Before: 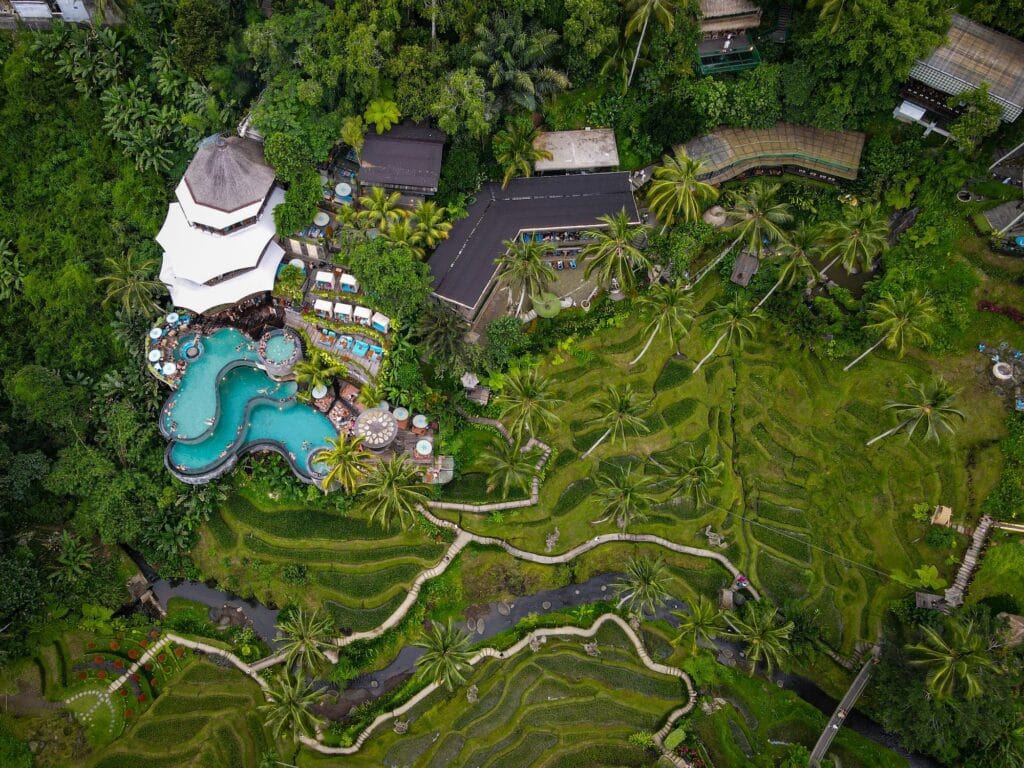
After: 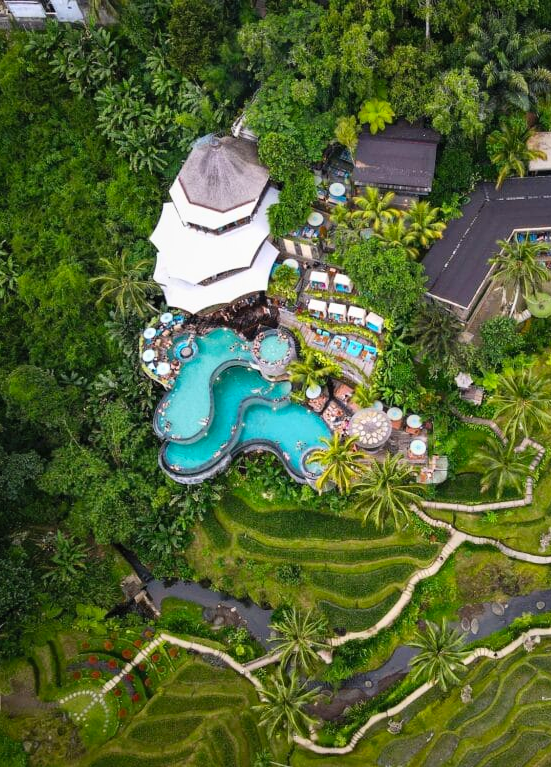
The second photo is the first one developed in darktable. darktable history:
crop: left 0.587%, right 45.588%, bottom 0.086%
contrast brightness saturation: contrast 0.2, brightness 0.16, saturation 0.22
